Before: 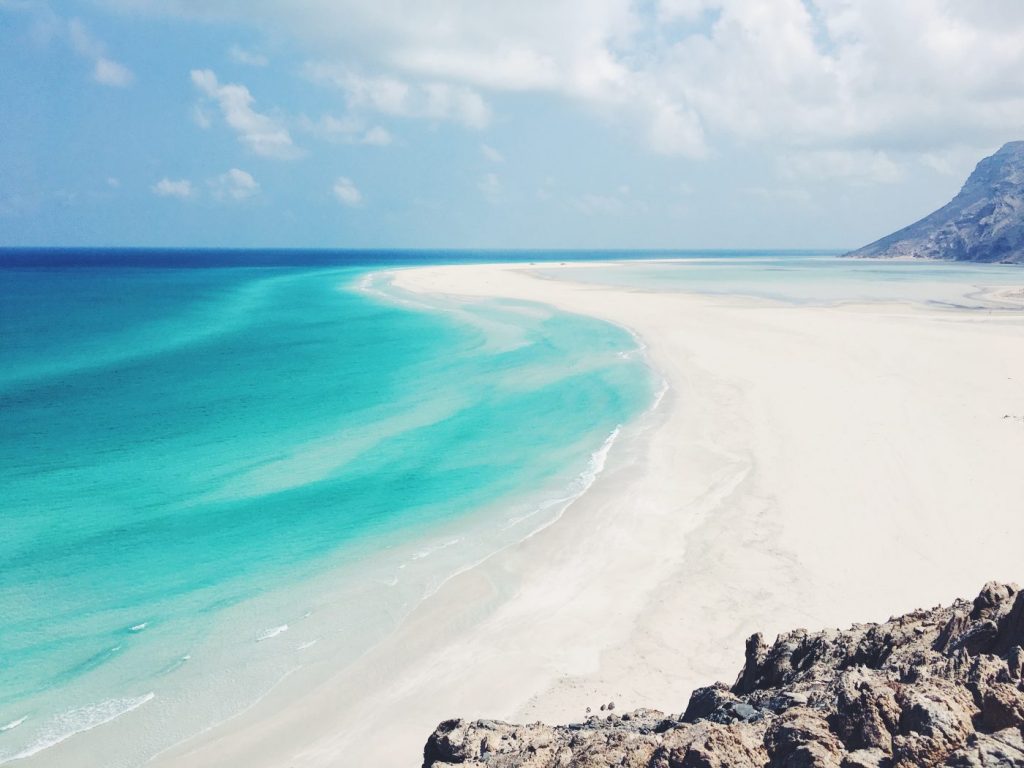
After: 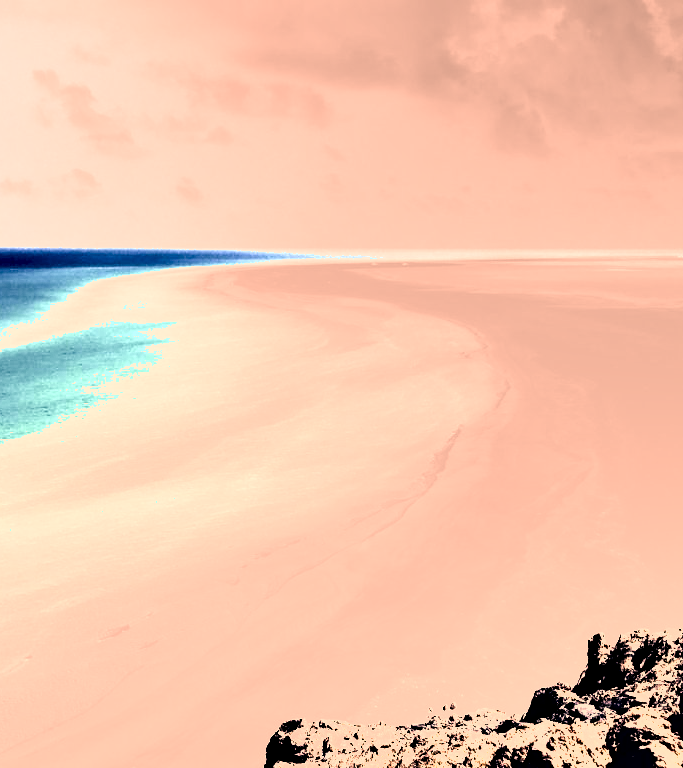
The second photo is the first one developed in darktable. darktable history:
shadows and highlights: radius 337.17, shadows 29.01, soften with gaussian
white balance: emerald 1
crop and rotate: left 15.446%, right 17.836%
exposure: black level correction 0, exposure 1.675 EV, compensate exposure bias true, compensate highlight preservation false
color correction: highlights a* 40, highlights b* 40, saturation 0.69
